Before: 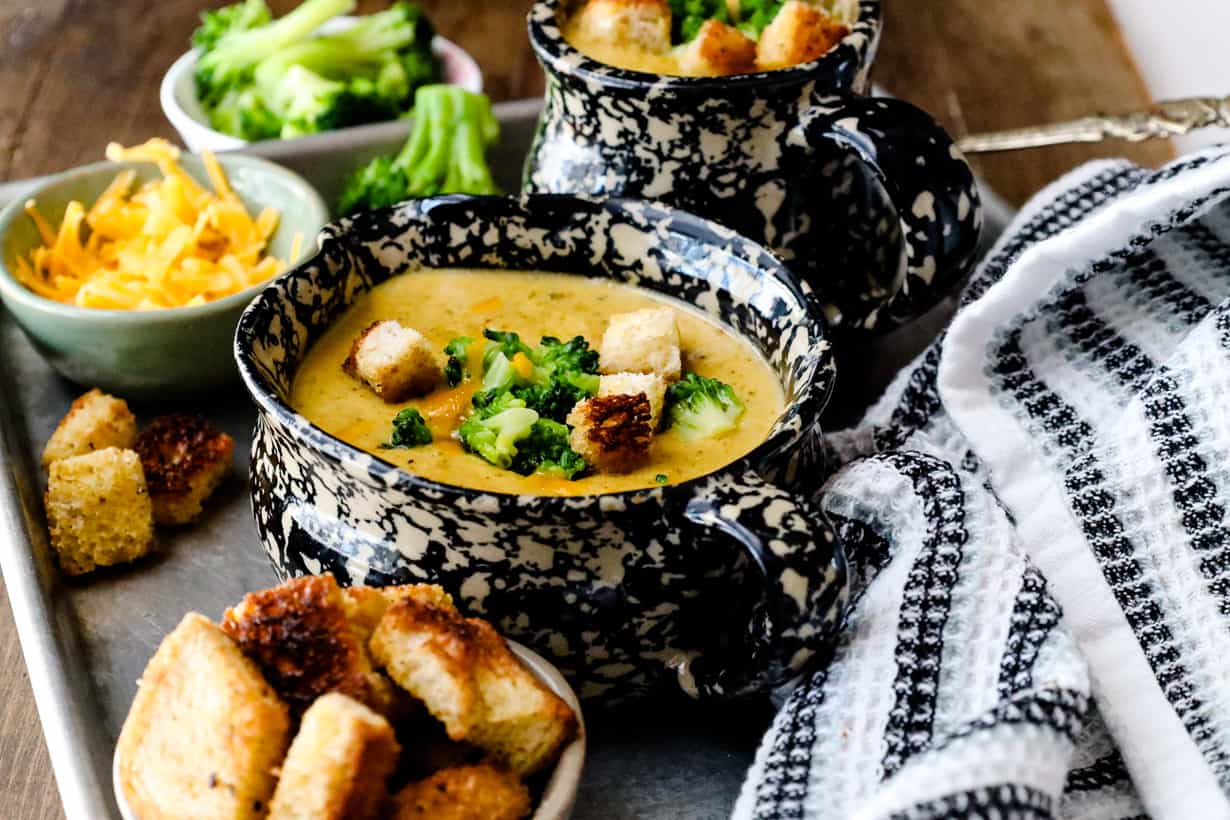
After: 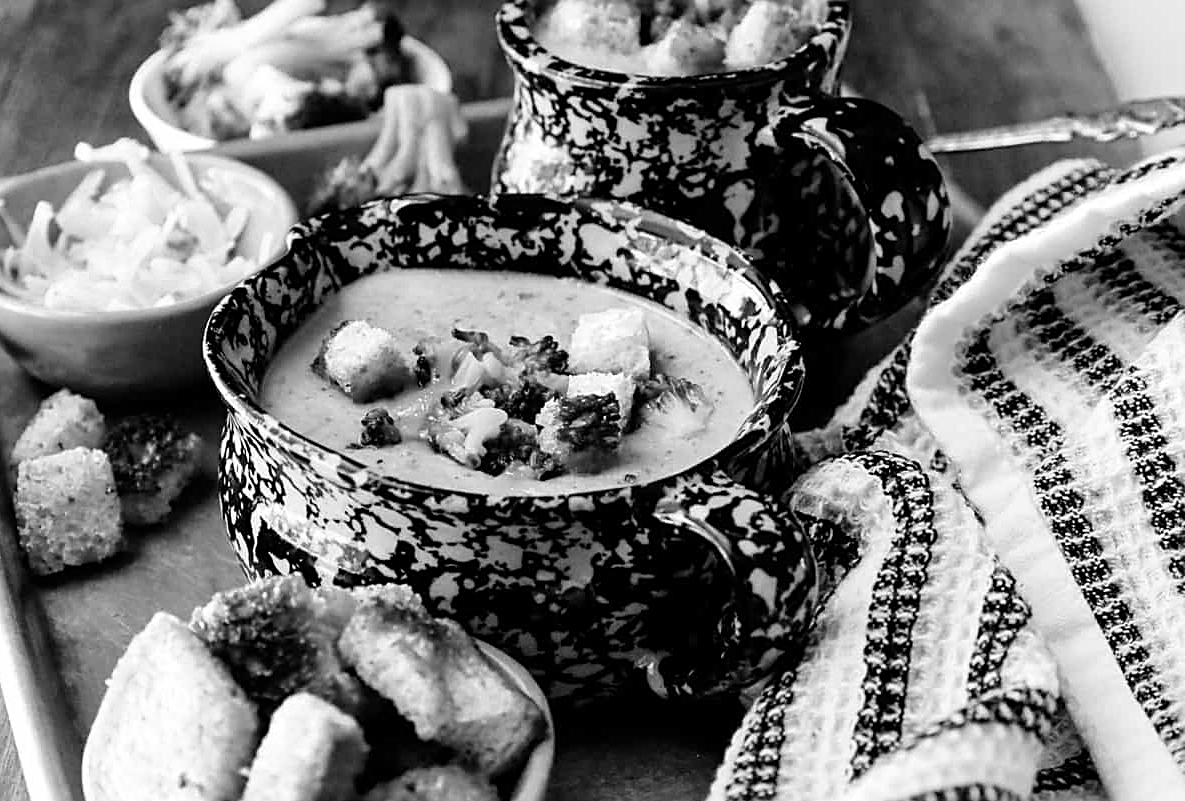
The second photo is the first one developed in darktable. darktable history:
color zones: curves: ch0 [(0, 0.65) (0.096, 0.644) (0.221, 0.539) (0.429, 0.5) (0.571, 0.5) (0.714, 0.5) (0.857, 0.5) (1, 0.65)]; ch1 [(0, 0.5) (0.143, 0.5) (0.257, -0.002) (0.429, 0.04) (0.571, -0.001) (0.714, -0.015) (0.857, 0.024) (1, 0.5)]
crop and rotate: left 2.536%, right 1.107%, bottom 2.246%
white balance: red 1.004, blue 1.096
sharpen: on, module defaults
monochrome: a 16.01, b -2.65, highlights 0.52
